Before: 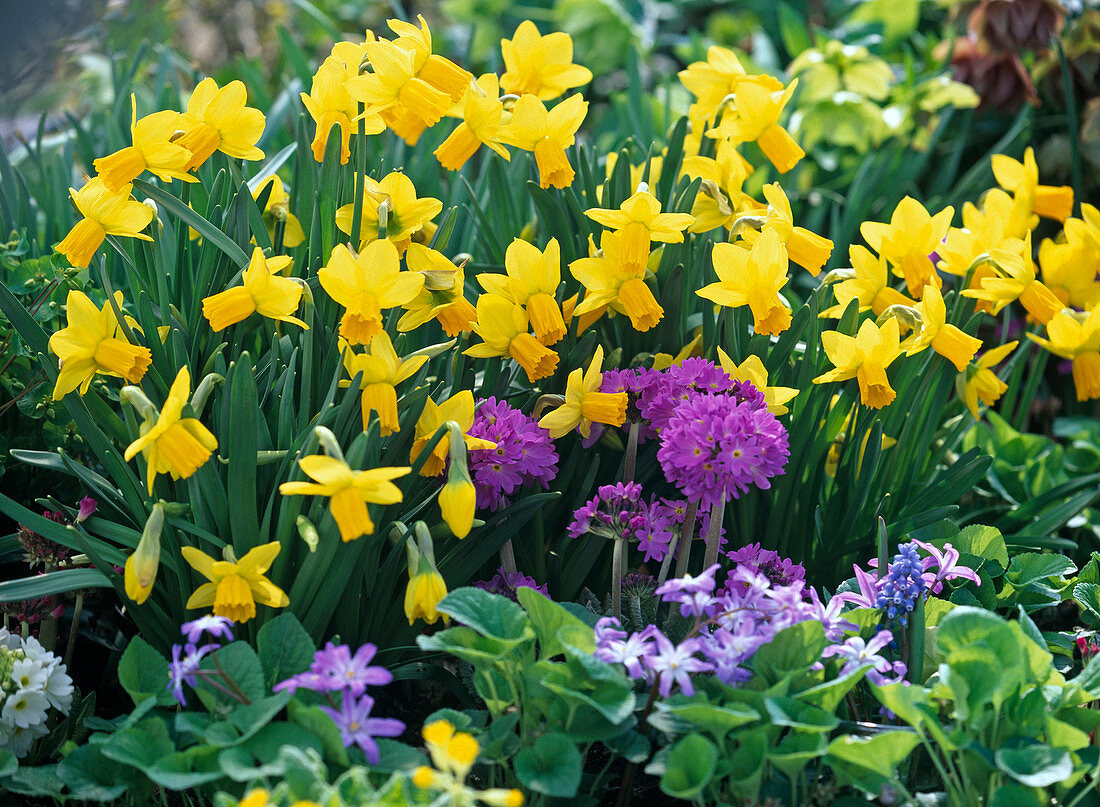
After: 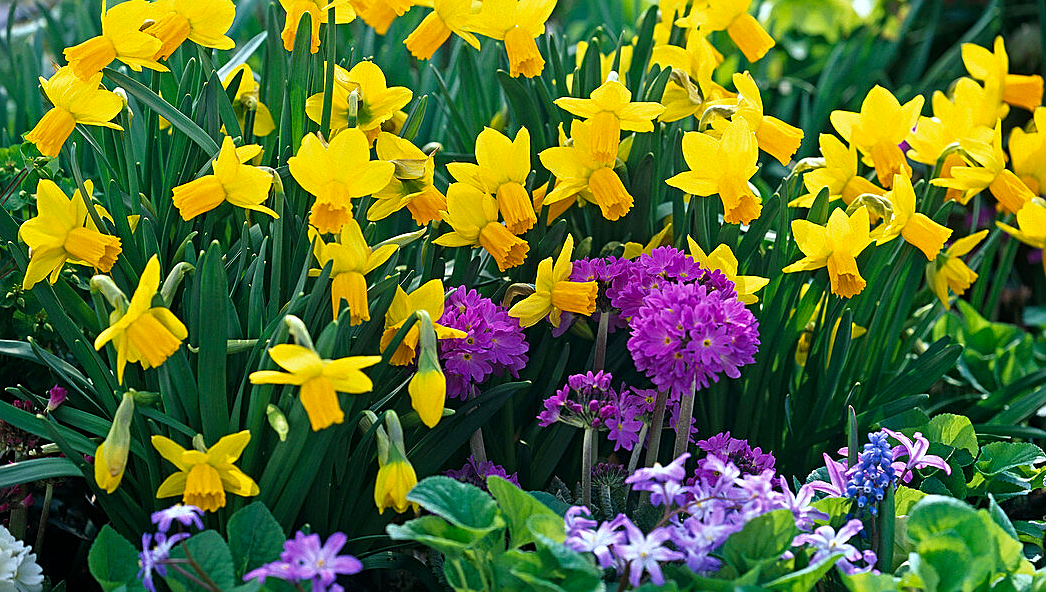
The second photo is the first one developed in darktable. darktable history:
levels: levels [0, 0.51, 1]
contrast brightness saturation: contrast 0.082, saturation 0.203
crop and rotate: left 2.816%, top 13.857%, right 2.057%, bottom 12.783%
sharpen: on, module defaults
